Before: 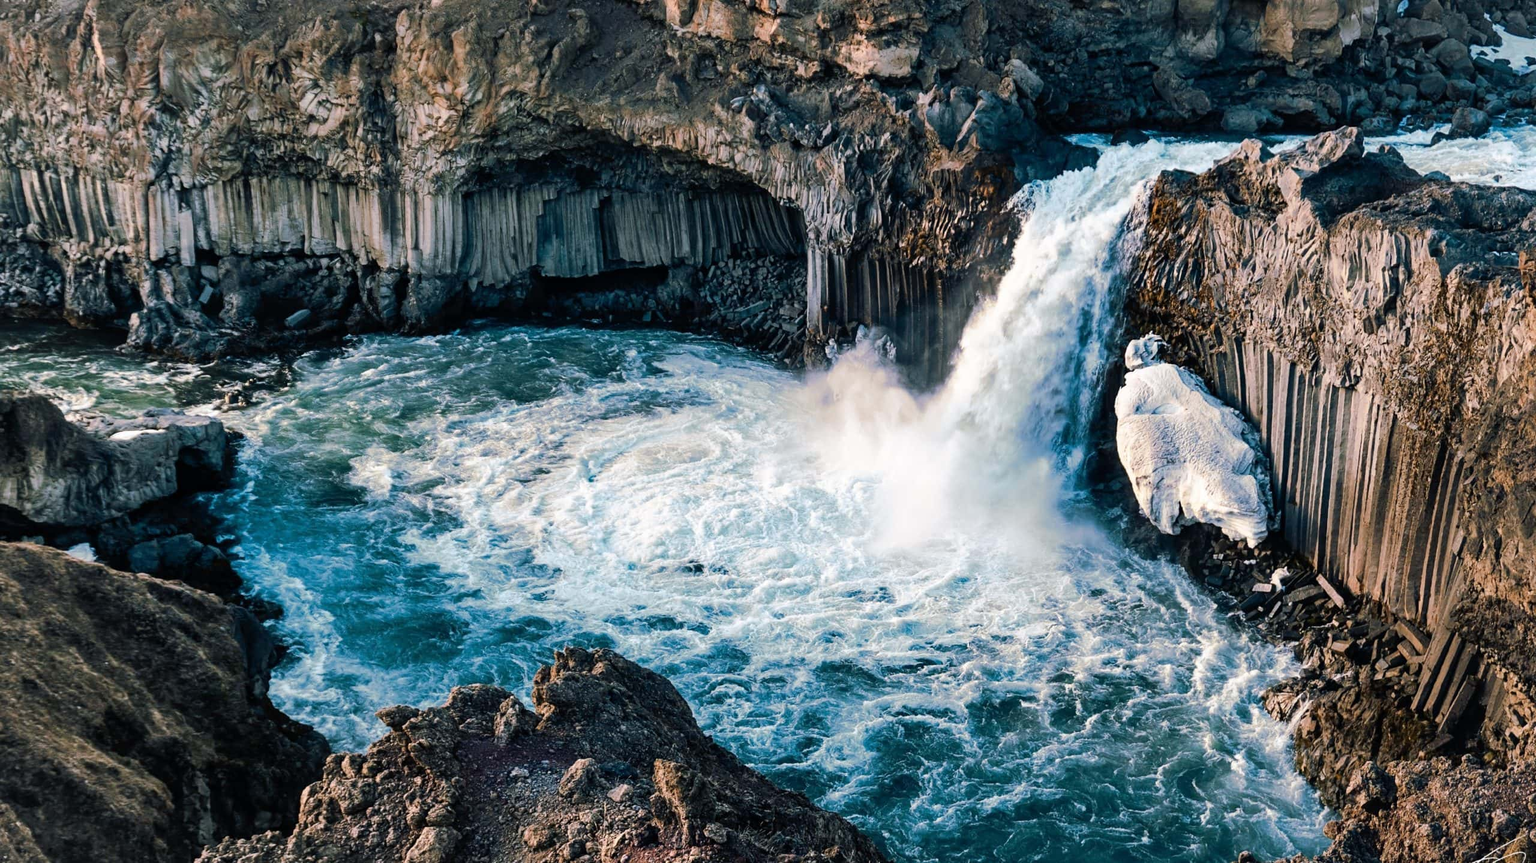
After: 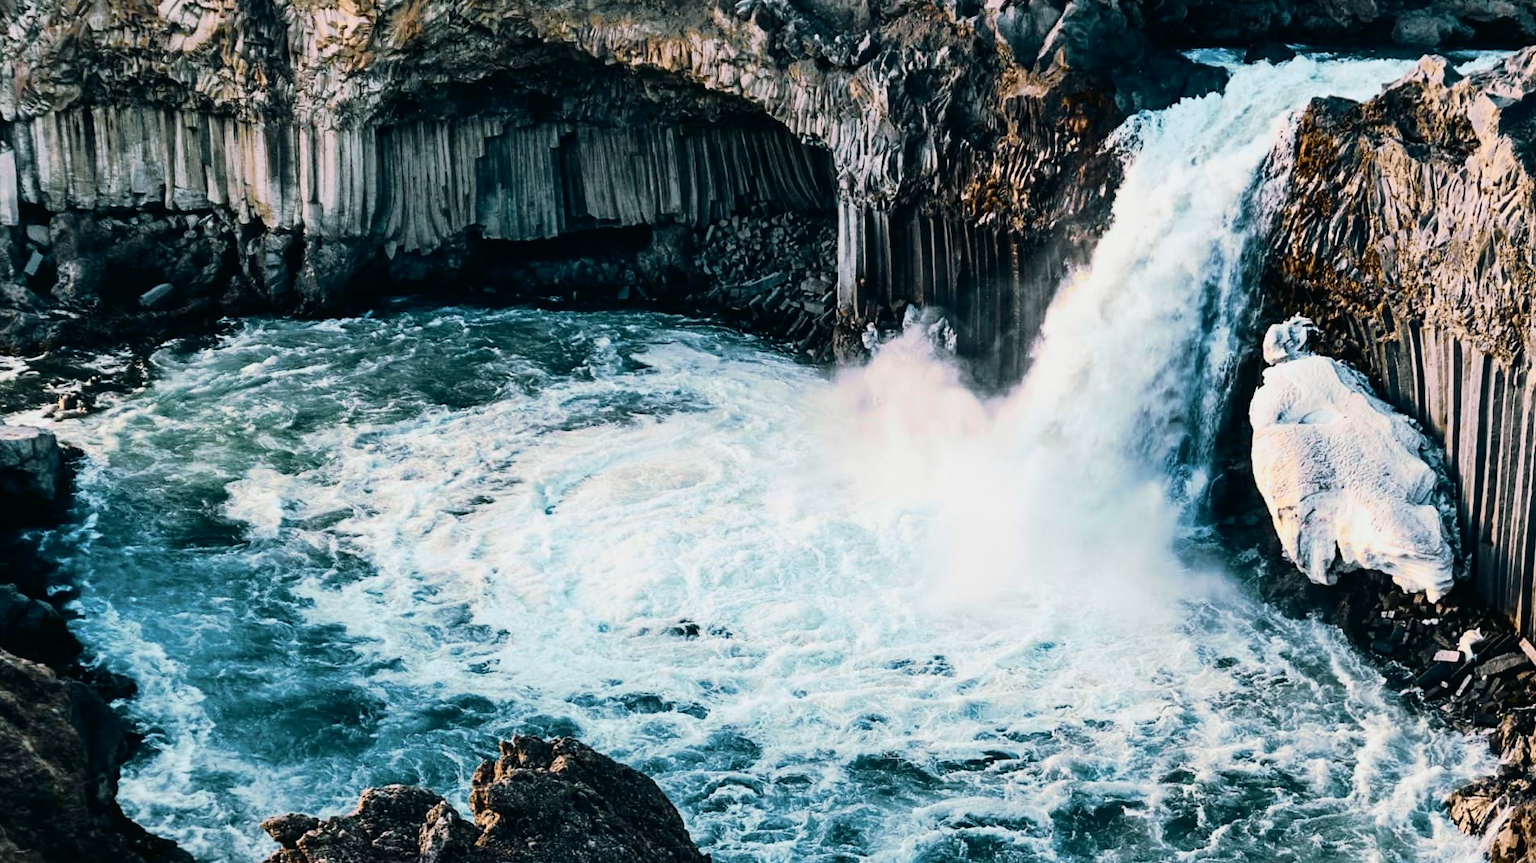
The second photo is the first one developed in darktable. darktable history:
tone curve: curves: ch0 [(0, 0.008) (0.081, 0.044) (0.177, 0.123) (0.283, 0.253) (0.416, 0.449) (0.495, 0.524) (0.661, 0.756) (0.796, 0.859) (1, 0.951)]; ch1 [(0, 0) (0.161, 0.092) (0.35, 0.33) (0.392, 0.392) (0.427, 0.426) (0.479, 0.472) (0.505, 0.5) (0.521, 0.524) (0.567, 0.556) (0.583, 0.588) (0.625, 0.627) (0.678, 0.733) (1, 1)]; ch2 [(0, 0) (0.346, 0.362) (0.404, 0.427) (0.502, 0.499) (0.531, 0.523) (0.544, 0.561) (0.58, 0.59) (0.629, 0.642) (0.717, 0.678) (1, 1)], color space Lab, independent channels, preserve colors none
crop and rotate: left 11.831%, top 11.346%, right 13.429%, bottom 13.899%
